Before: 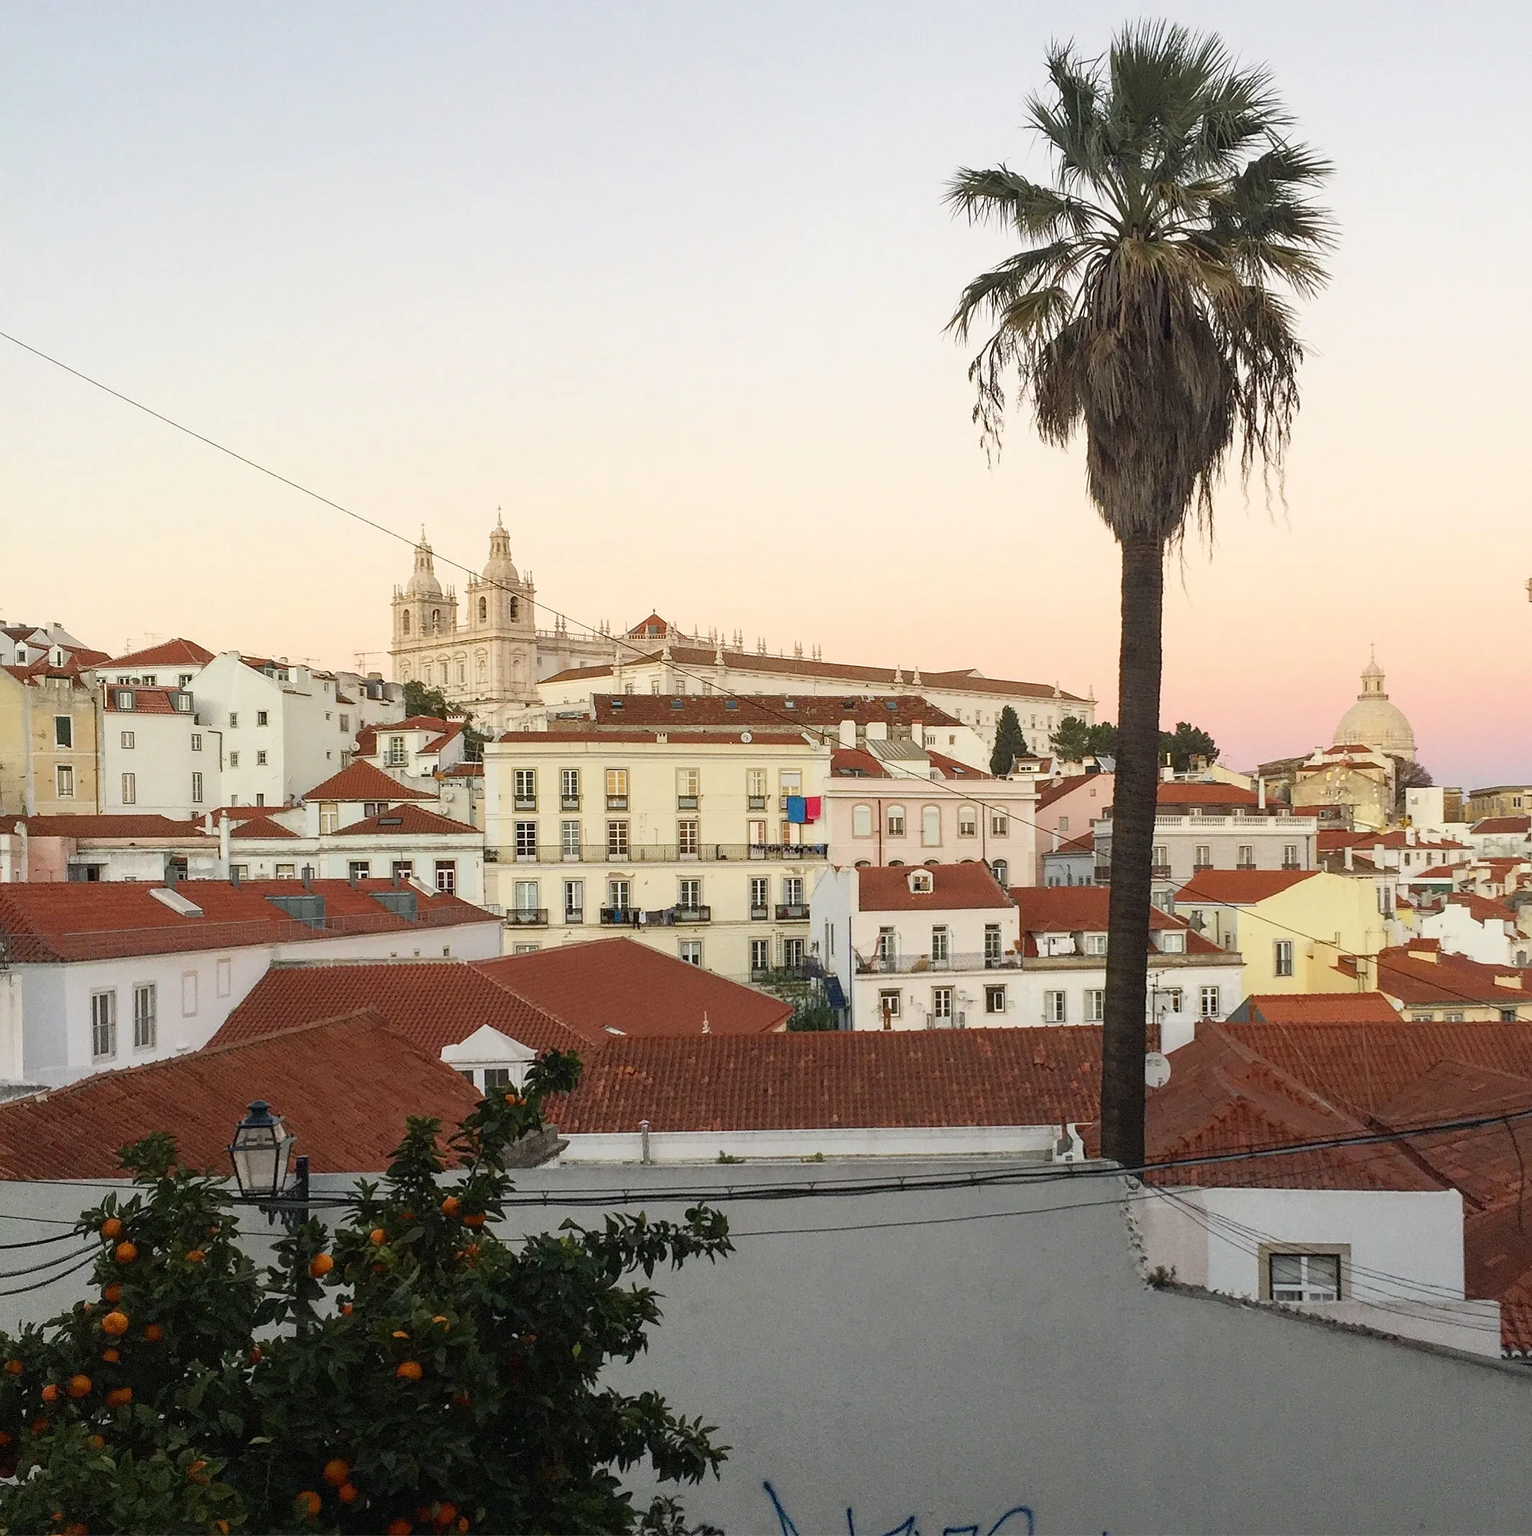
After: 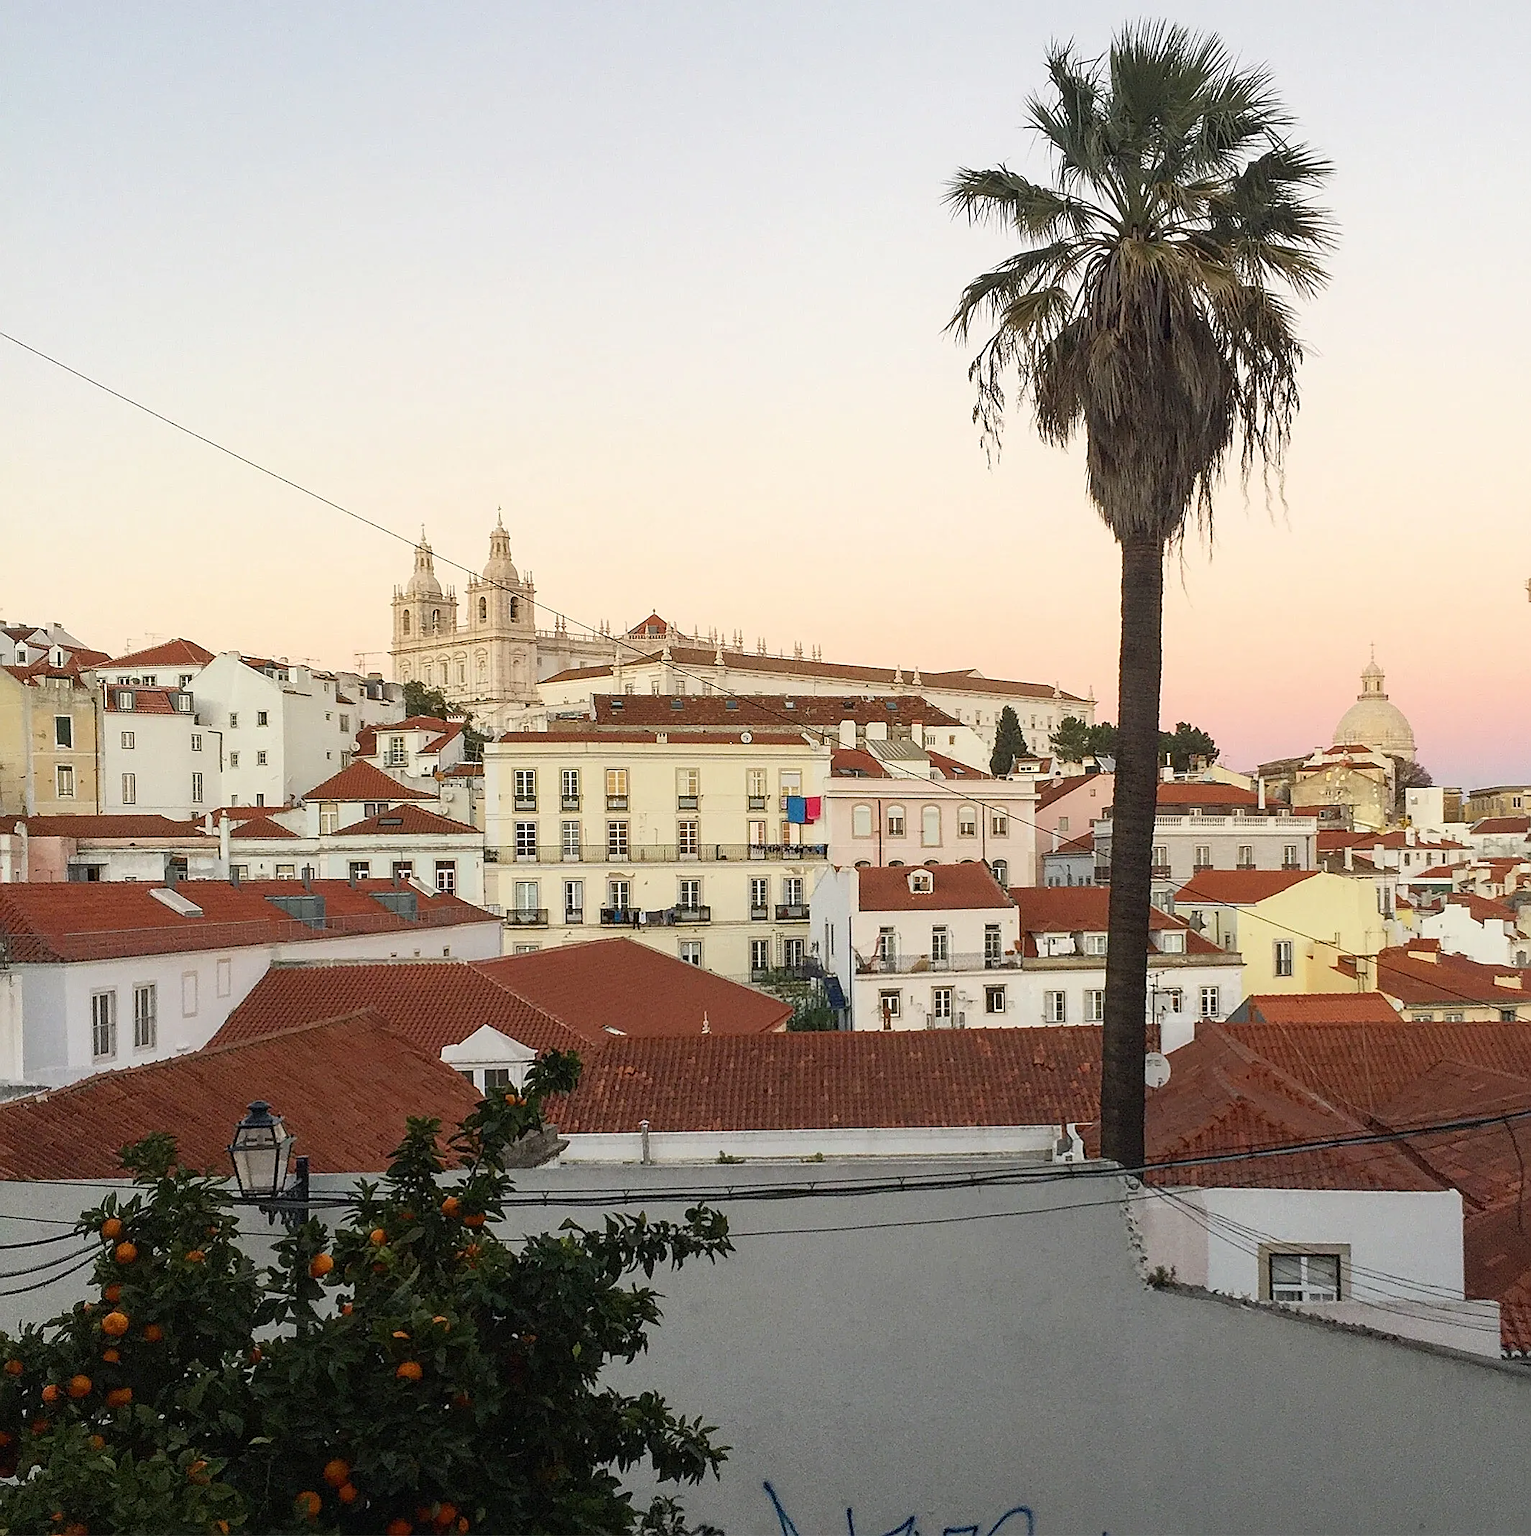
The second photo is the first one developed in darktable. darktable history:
sharpen: radius 1.94
